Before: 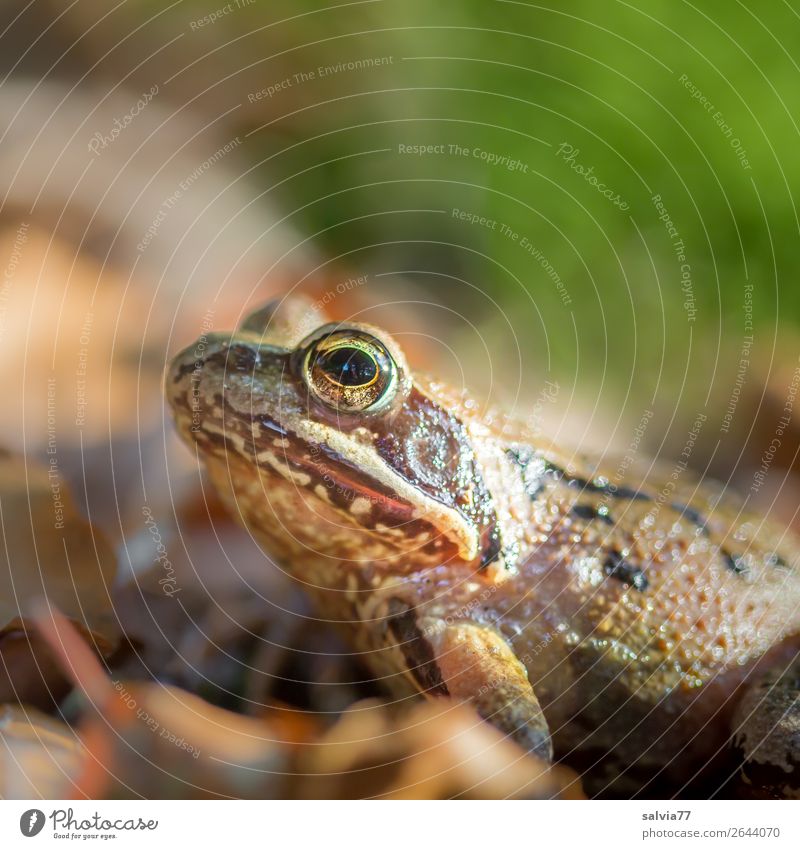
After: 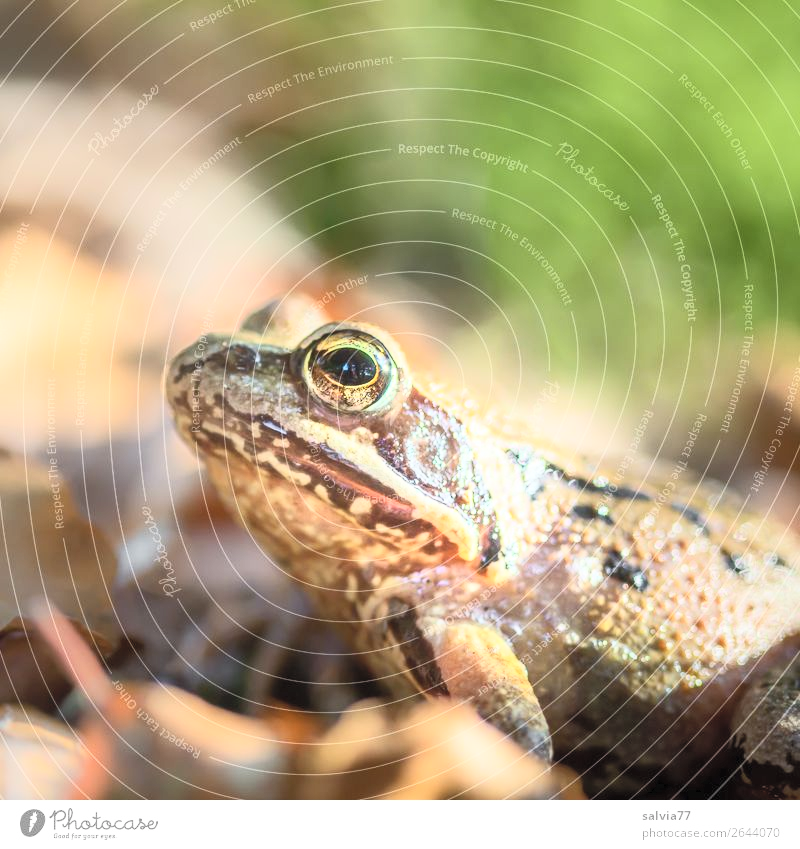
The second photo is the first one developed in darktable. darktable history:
contrast brightness saturation: contrast 0.384, brightness 0.535
